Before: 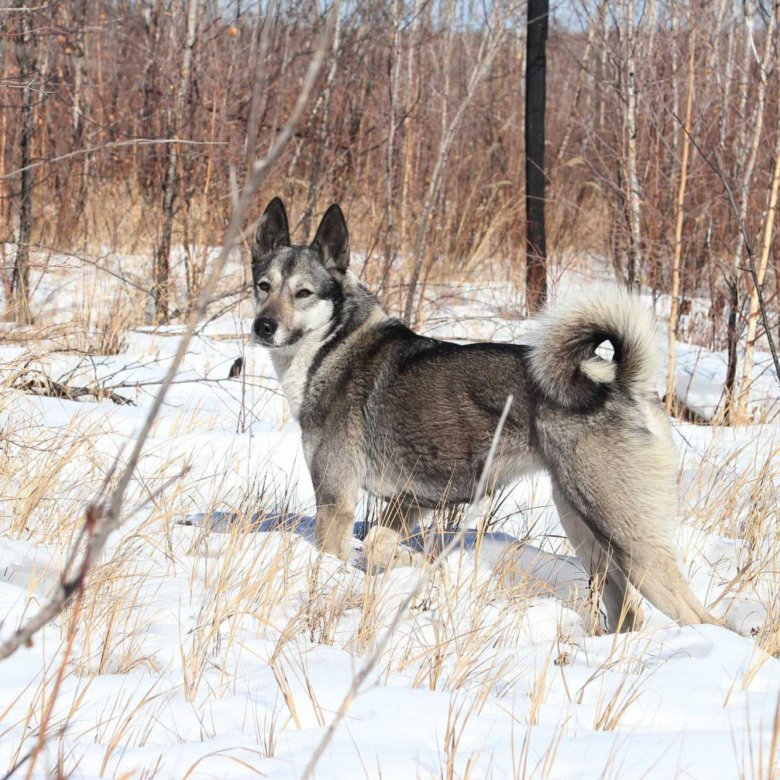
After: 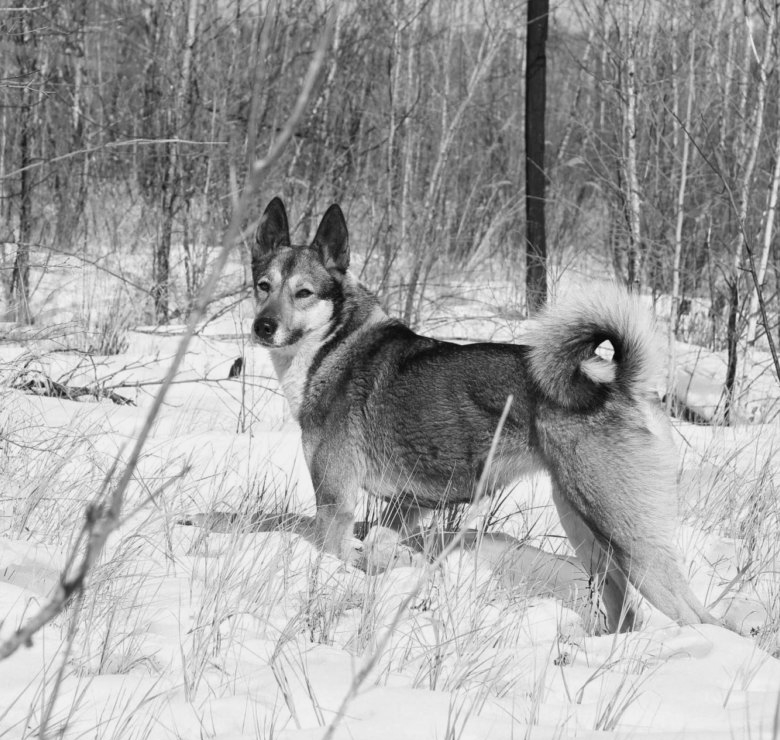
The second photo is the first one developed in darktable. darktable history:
crop and rotate: top 0%, bottom 5.097%
monochrome: a 73.58, b 64.21
